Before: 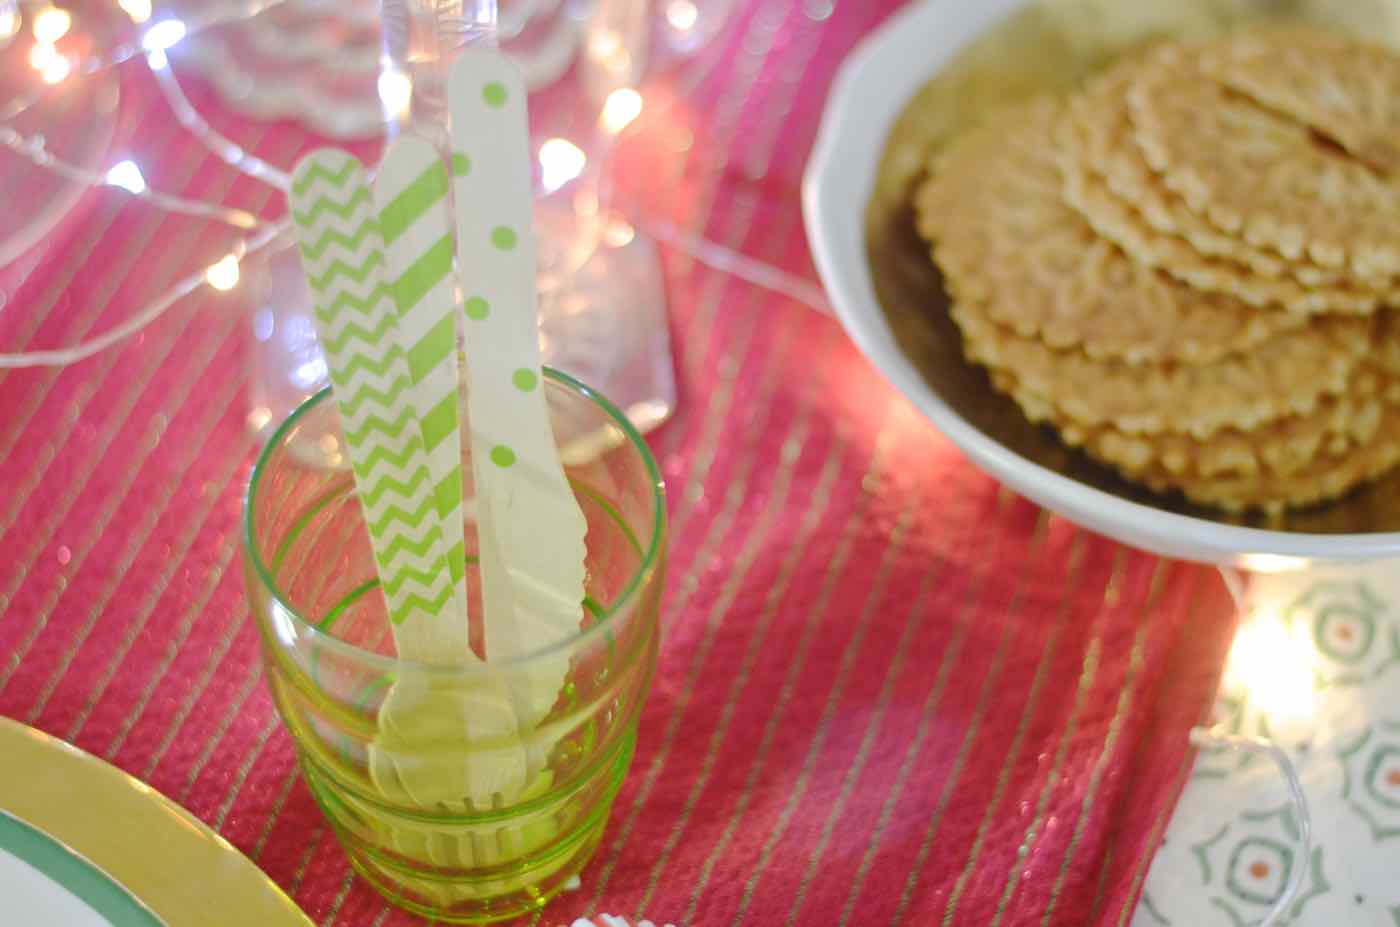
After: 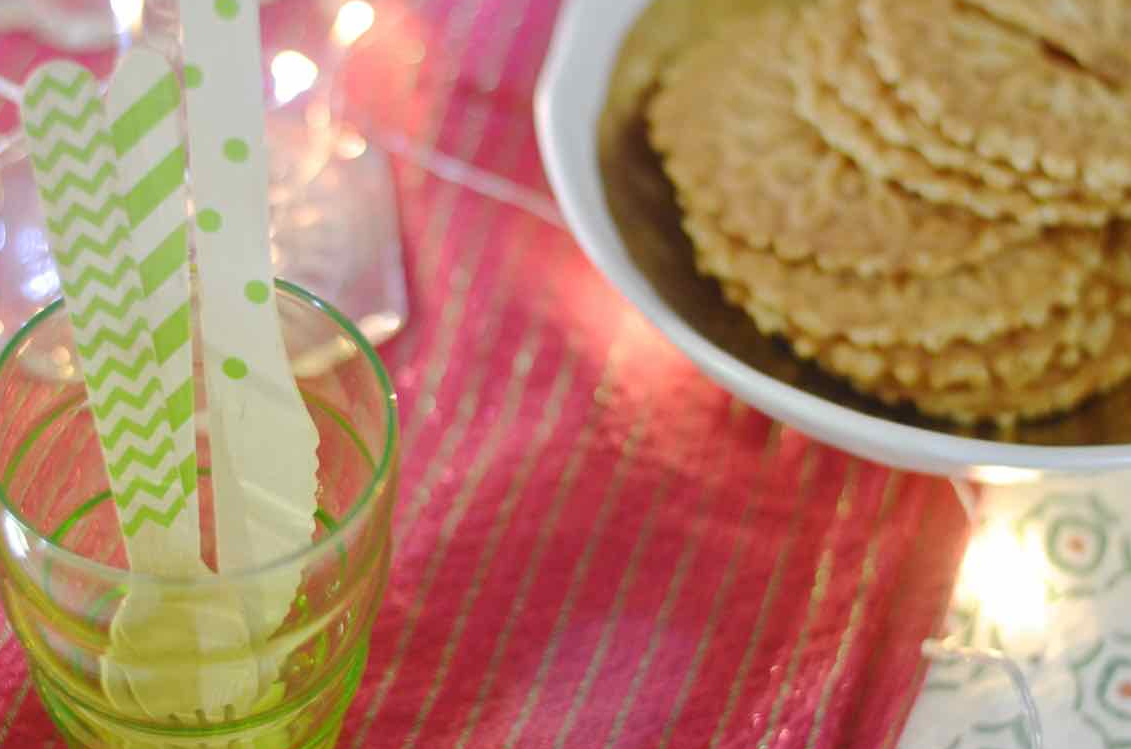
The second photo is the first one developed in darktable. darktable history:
crop: left 19.159%, top 9.58%, bottom 9.58%
white balance: emerald 1
